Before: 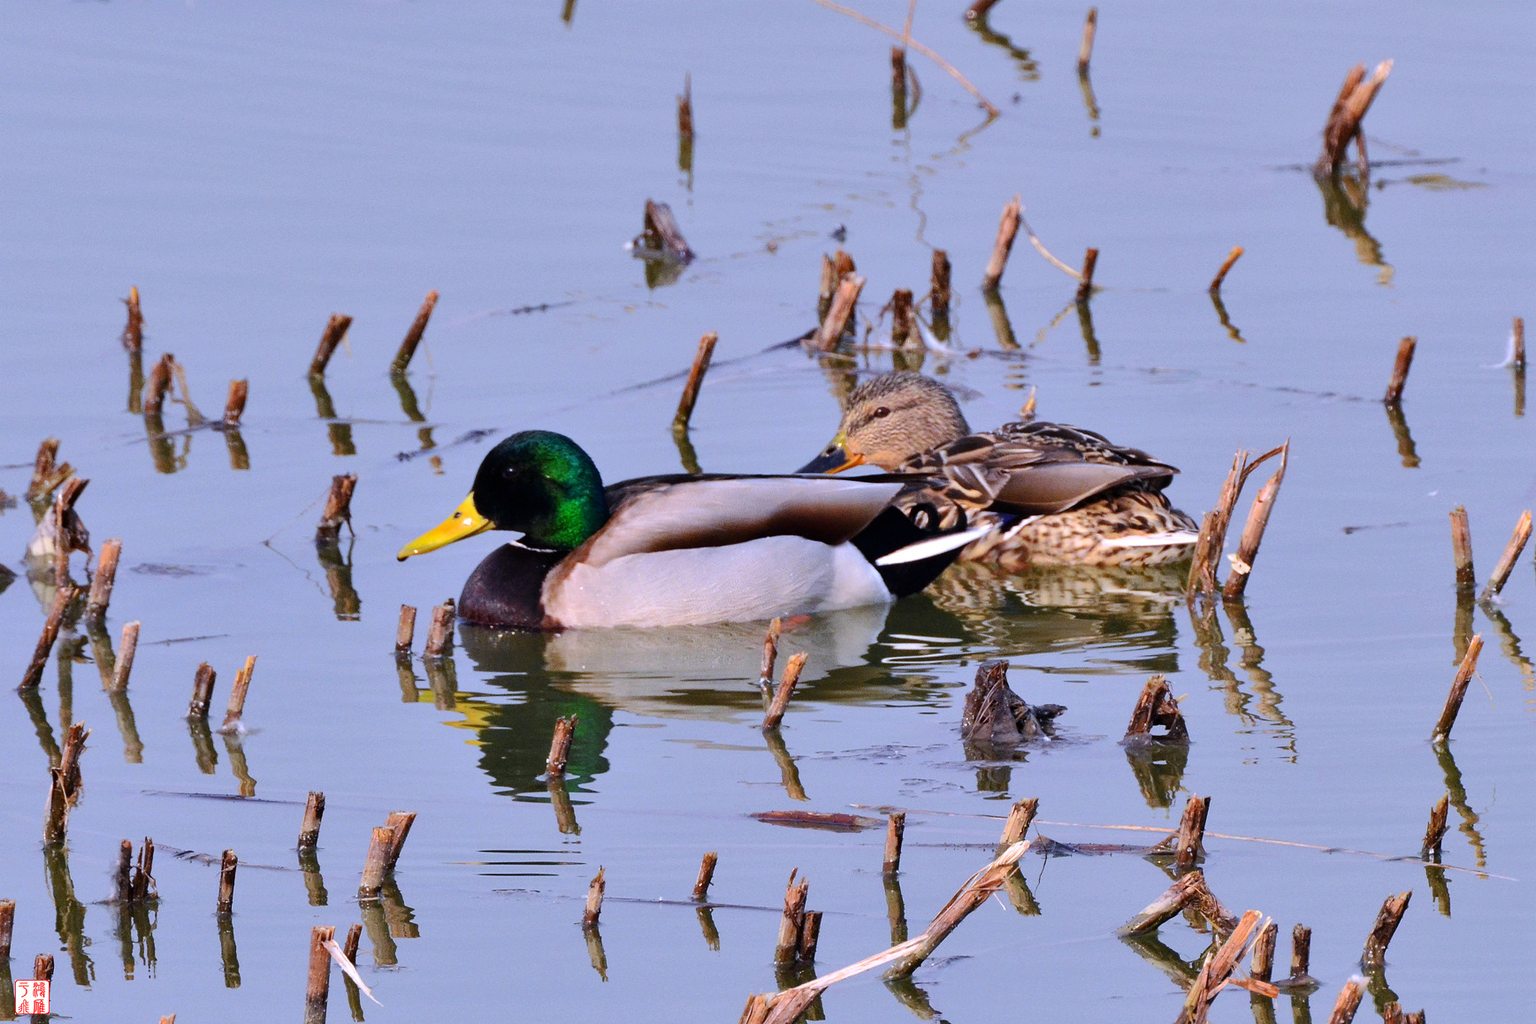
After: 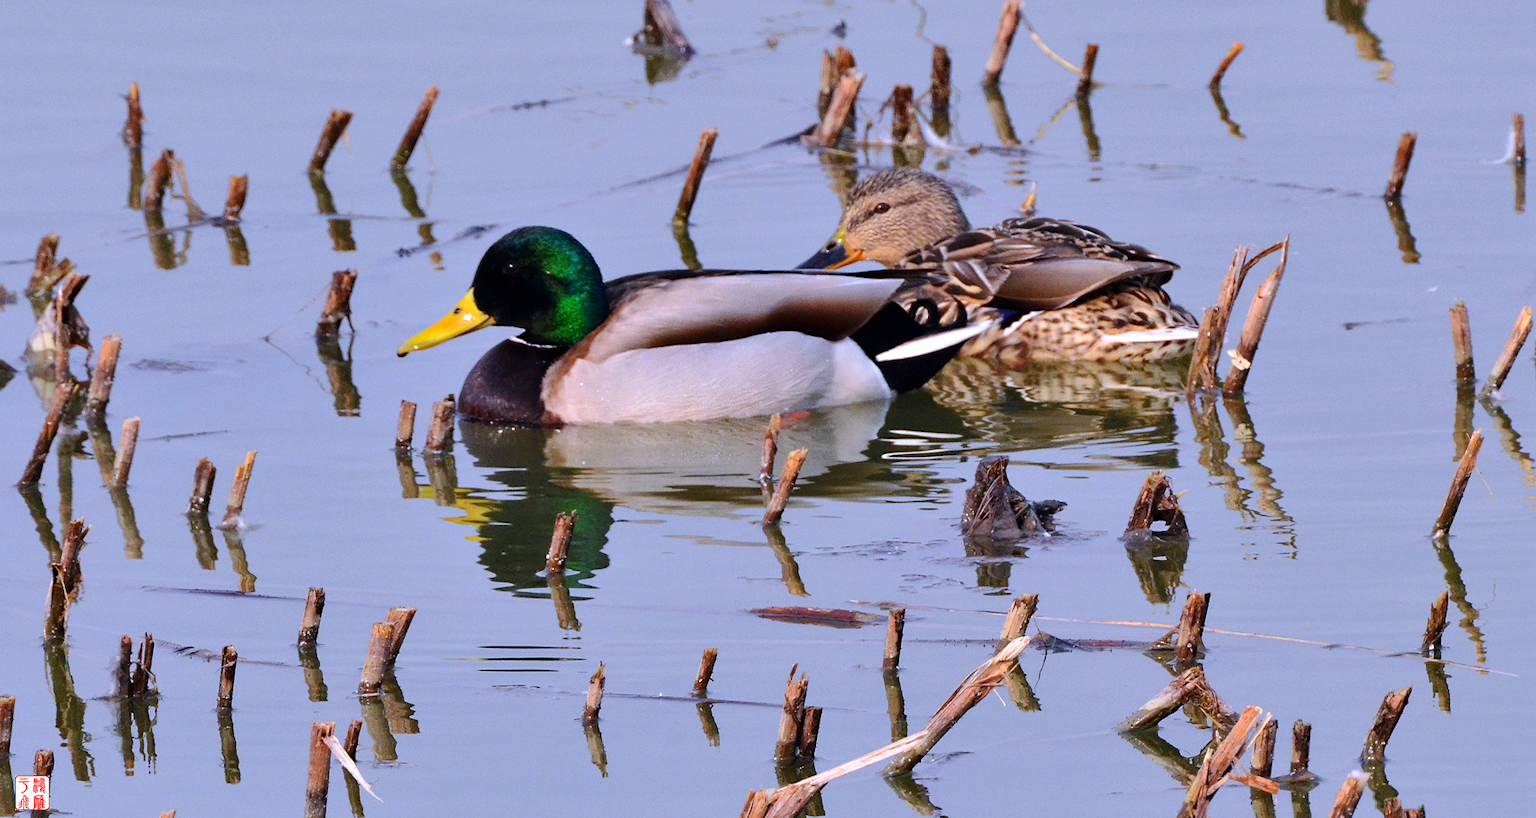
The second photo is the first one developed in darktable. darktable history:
crop and rotate: top 19.998%
sharpen: radius 5.325, amount 0.312, threshold 26.433
